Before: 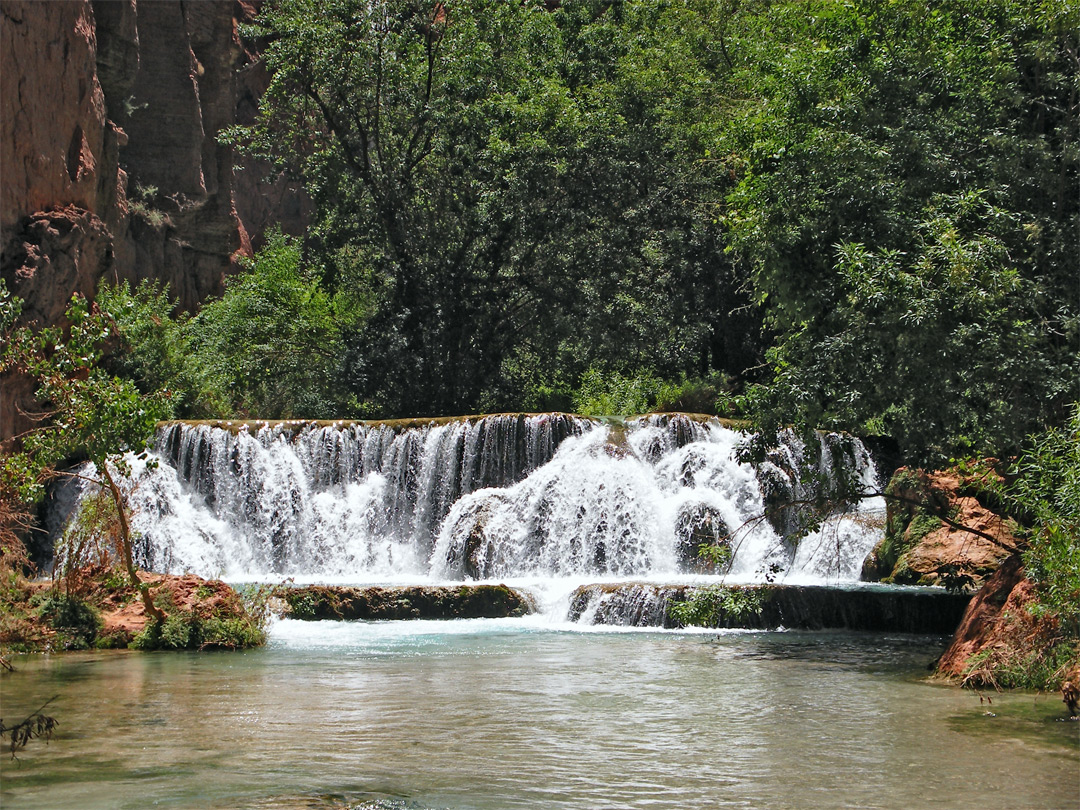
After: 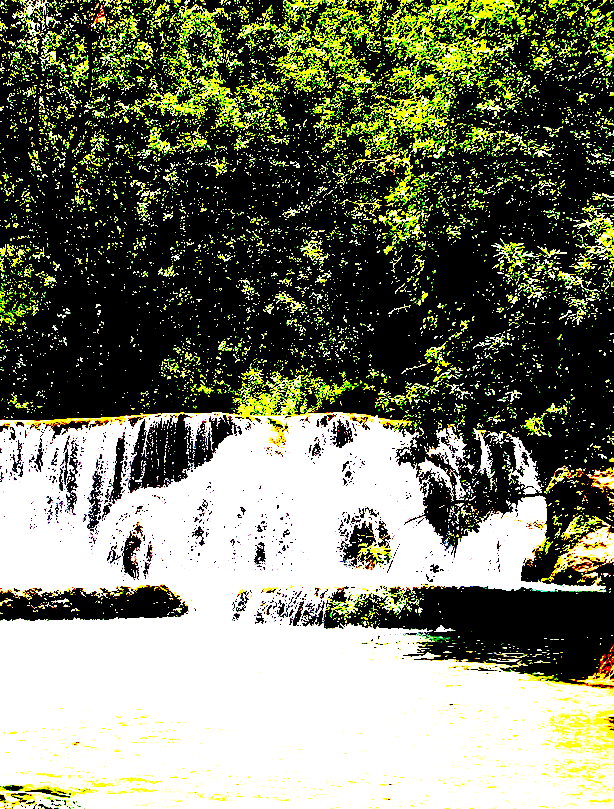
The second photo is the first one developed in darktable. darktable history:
color correction: highlights a* 39.28, highlights b* 39.79, saturation 0.688
crop: left 31.495%, top 0.018%, right 11.563%
exposure: black level correction 0.1, exposure 3.009 EV, compensate highlight preservation false
